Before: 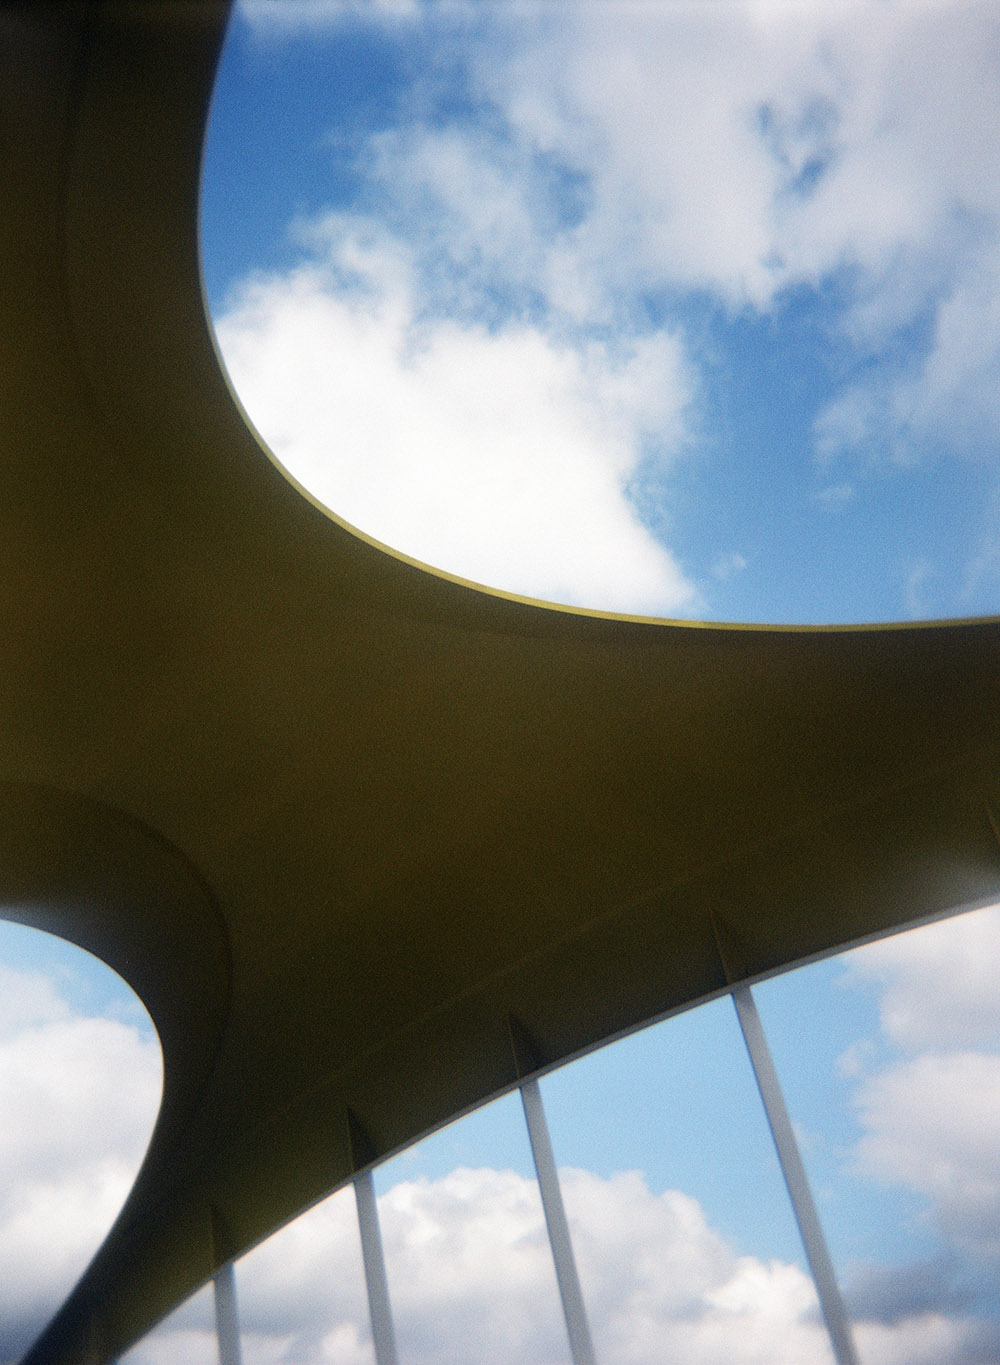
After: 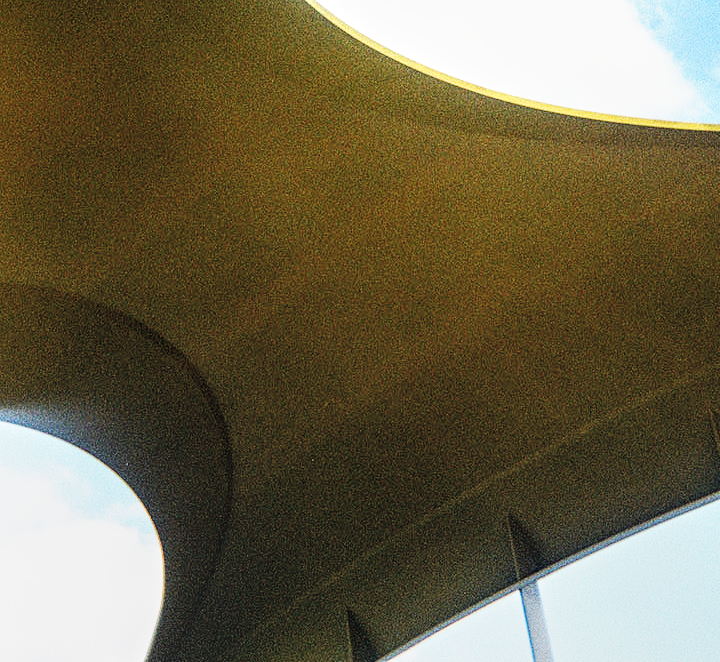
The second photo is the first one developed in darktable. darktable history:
contrast brightness saturation: brightness 0.15
local contrast: on, module defaults
contrast equalizer: octaves 7, y [[0.506, 0.531, 0.562, 0.606, 0.638, 0.669], [0.5 ×6], [0.5 ×6], [0 ×6], [0 ×6]]
crop: top 36.498%, right 27.964%, bottom 14.995%
base curve: curves: ch0 [(0, 0) (0.007, 0.004) (0.027, 0.03) (0.046, 0.07) (0.207, 0.54) (0.442, 0.872) (0.673, 0.972) (1, 1)], preserve colors none
